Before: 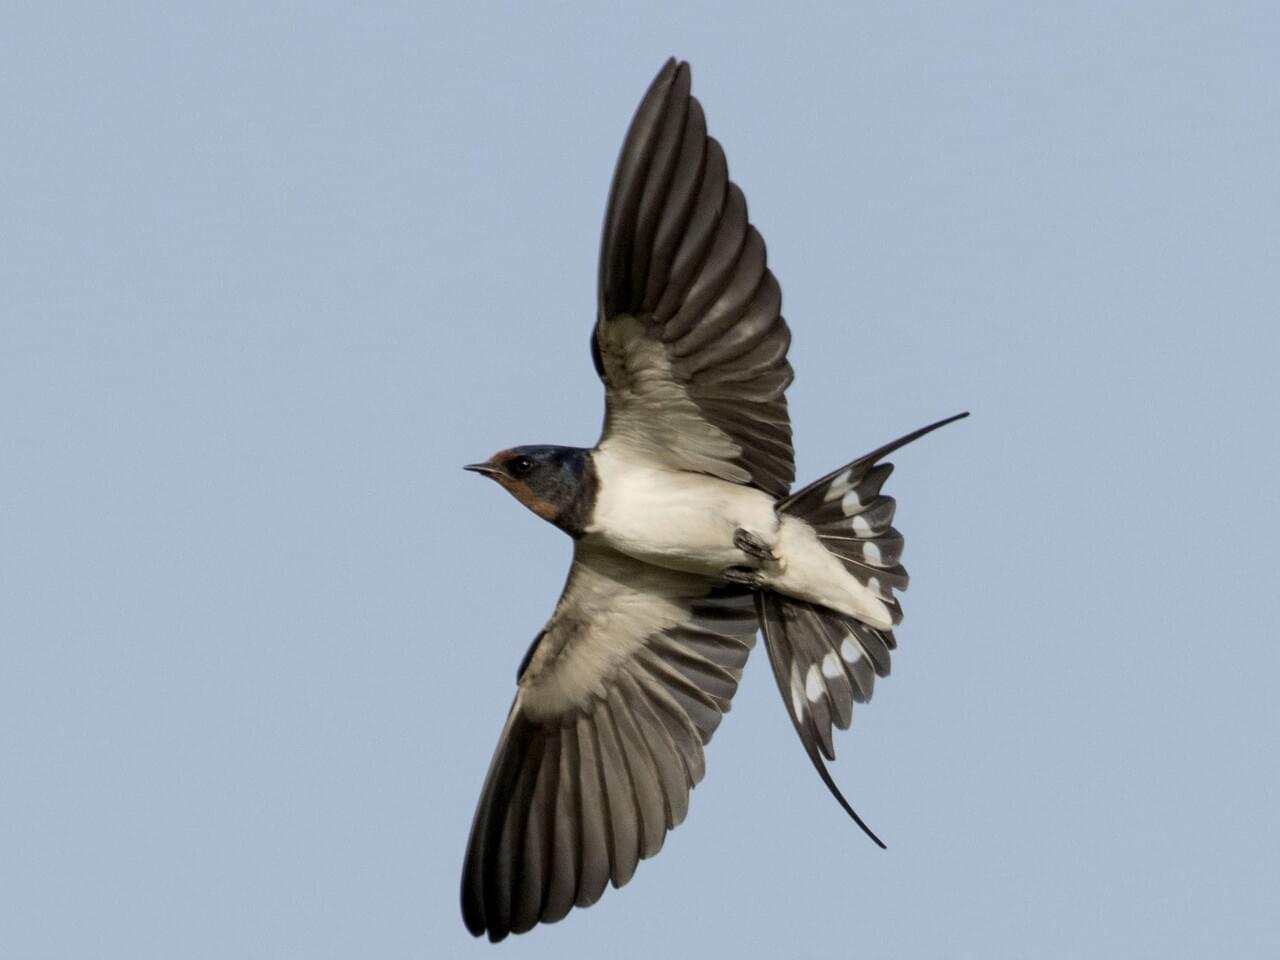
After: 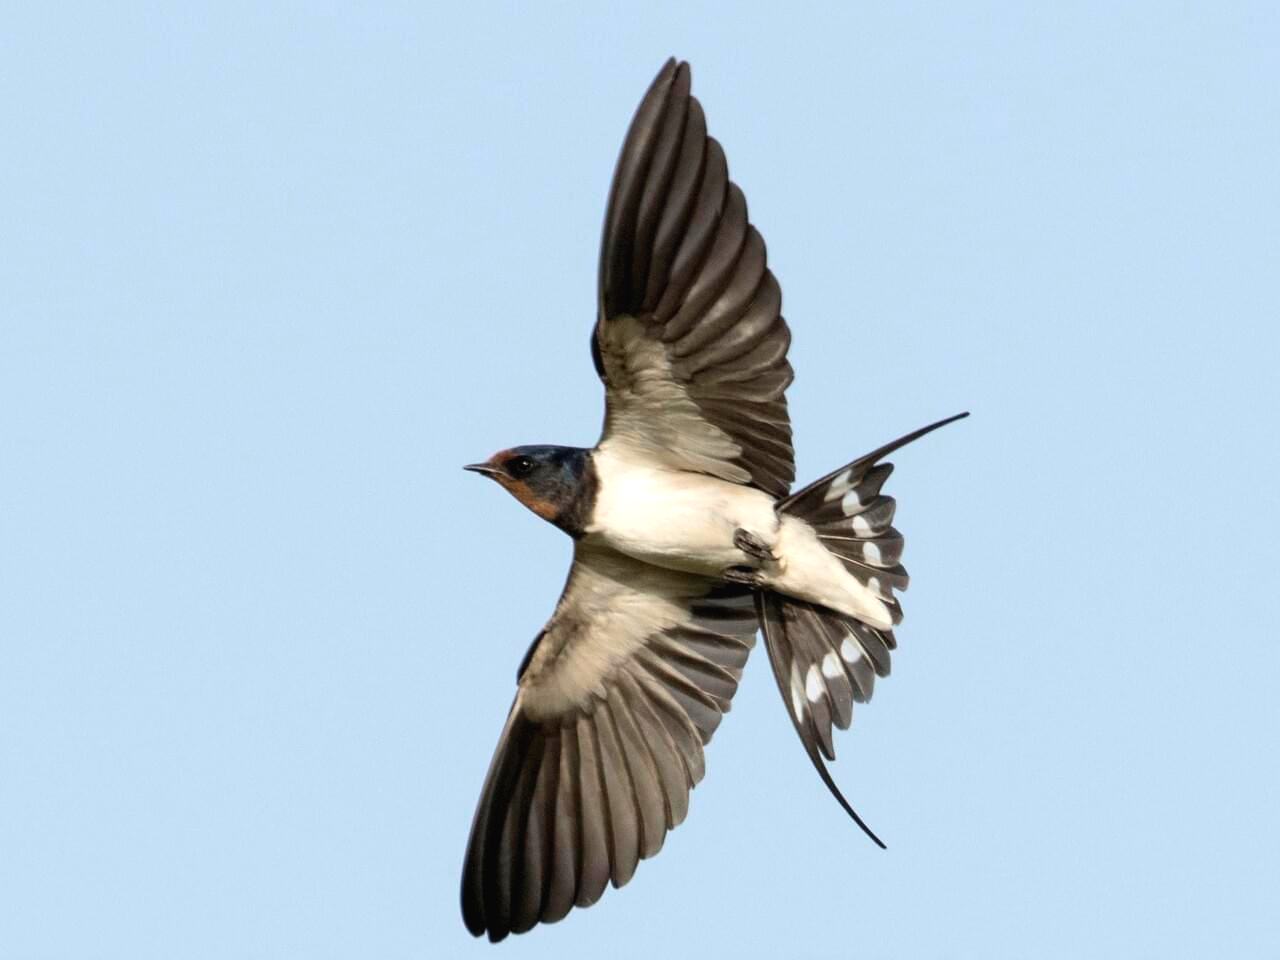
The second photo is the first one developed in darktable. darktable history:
exposure: black level correction -0.002, exposure 0.543 EV, compensate highlight preservation false
